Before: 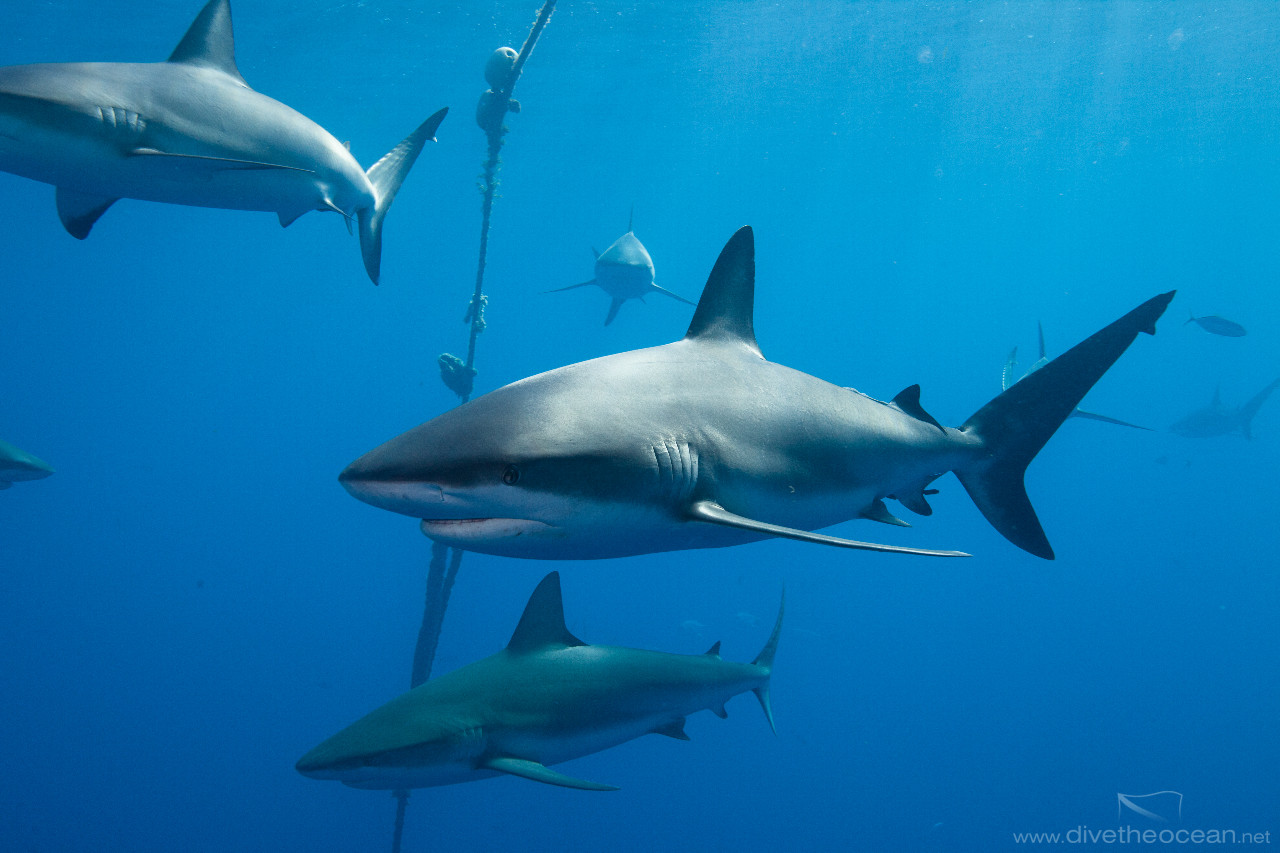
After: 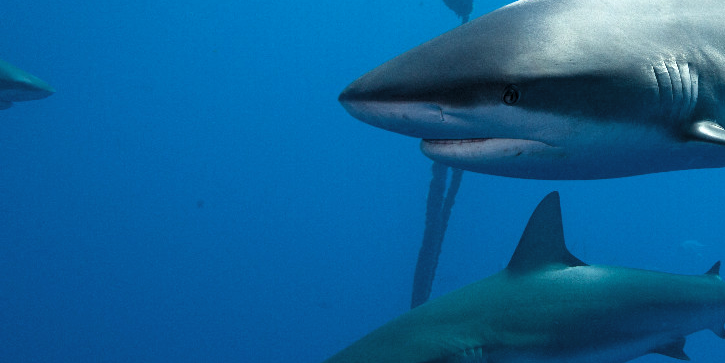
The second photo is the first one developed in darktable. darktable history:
levels: levels [0.062, 0.494, 0.925]
crop: top 44.662%, right 43.319%, bottom 12.739%
